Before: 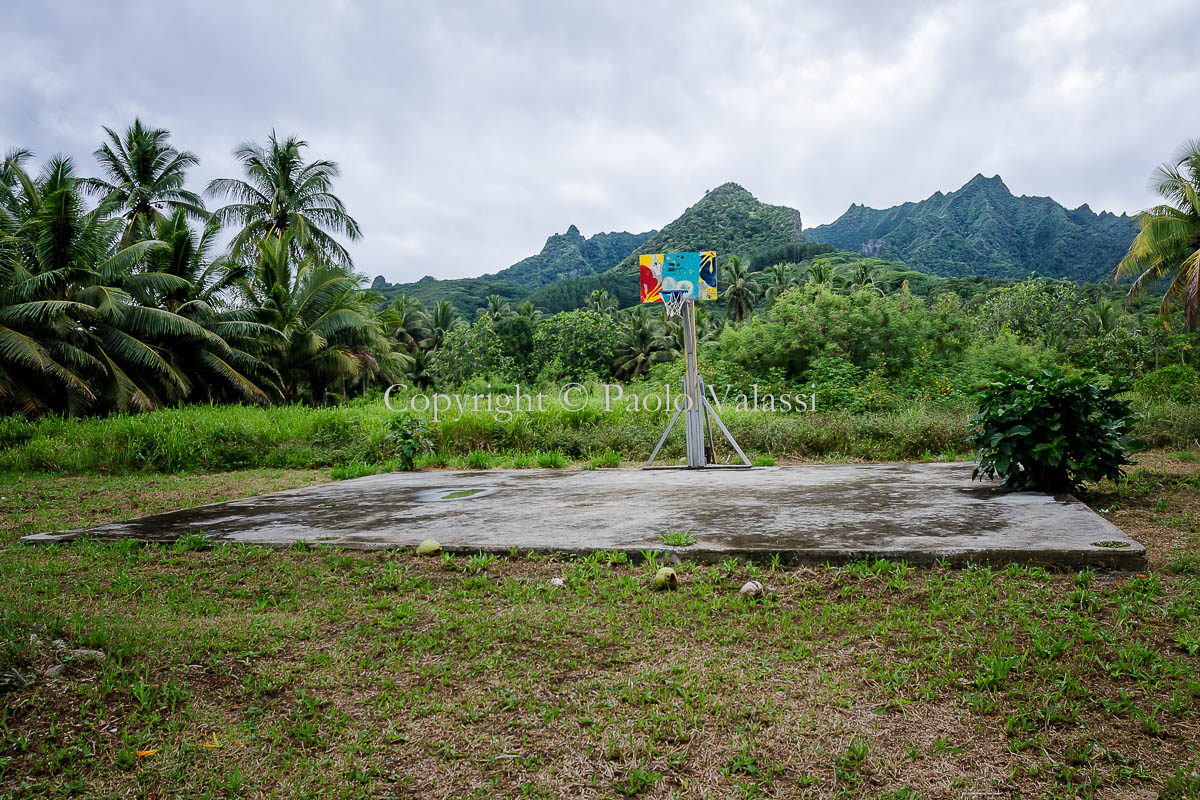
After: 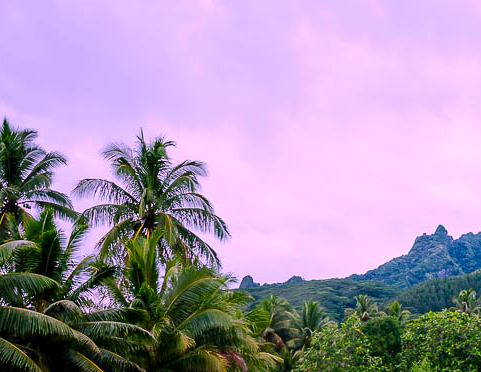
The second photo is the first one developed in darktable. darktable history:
color correction: highlights a* 18.83, highlights b* -11.17, saturation 1.64
crop and rotate: left 11.019%, top 0.092%, right 48.897%, bottom 53.357%
